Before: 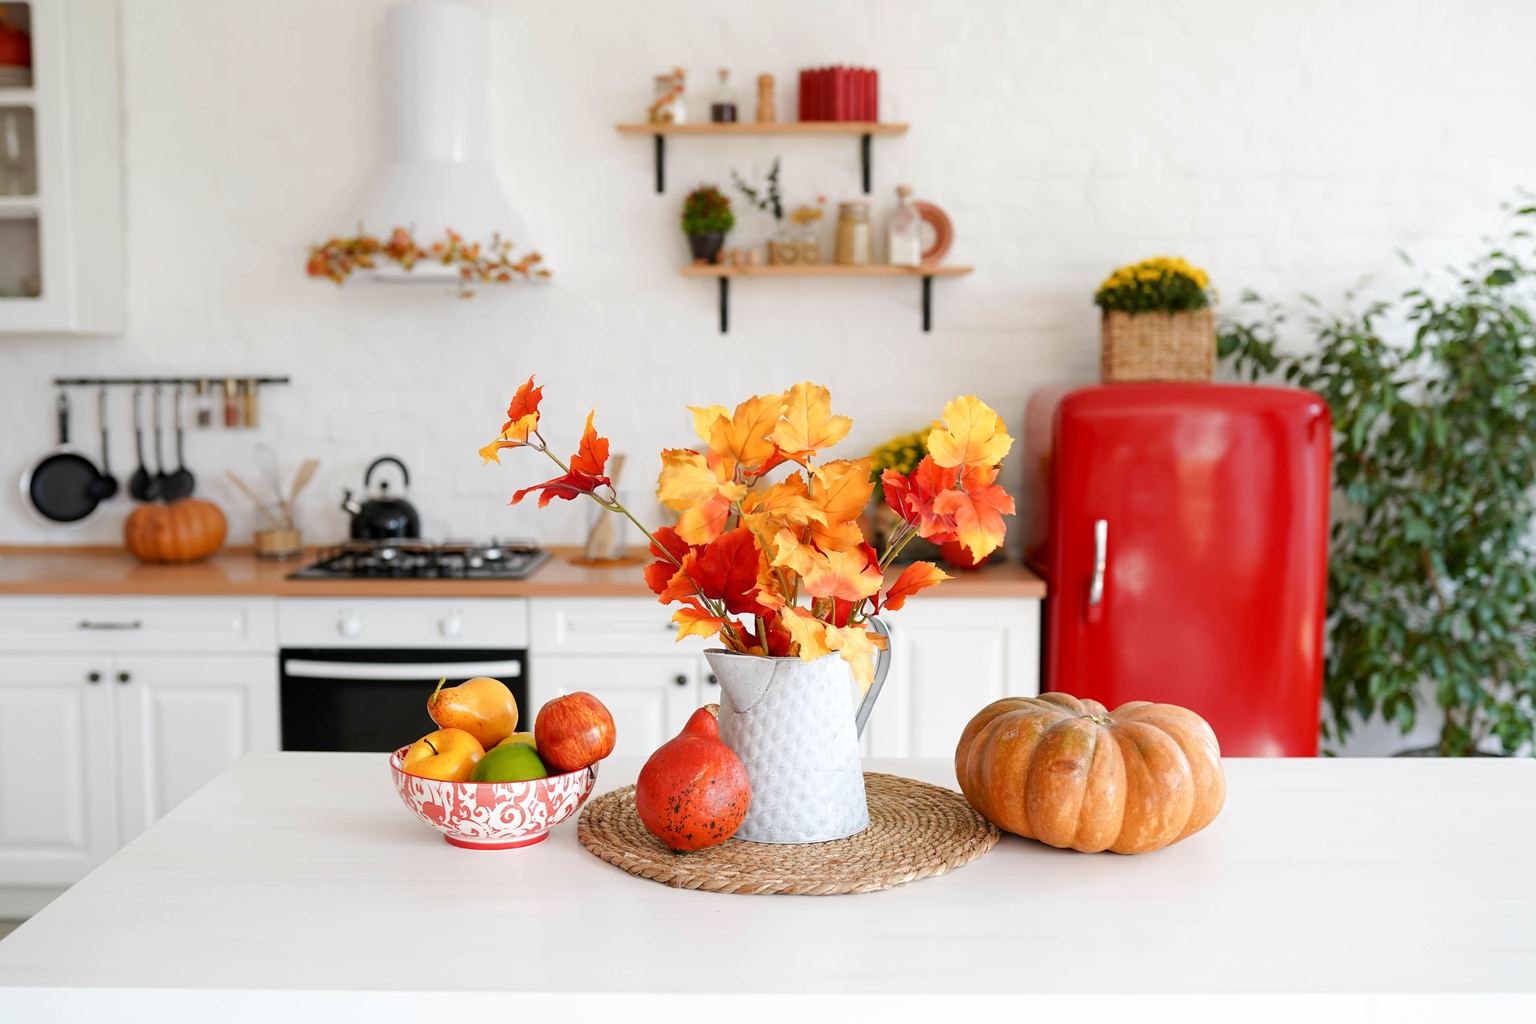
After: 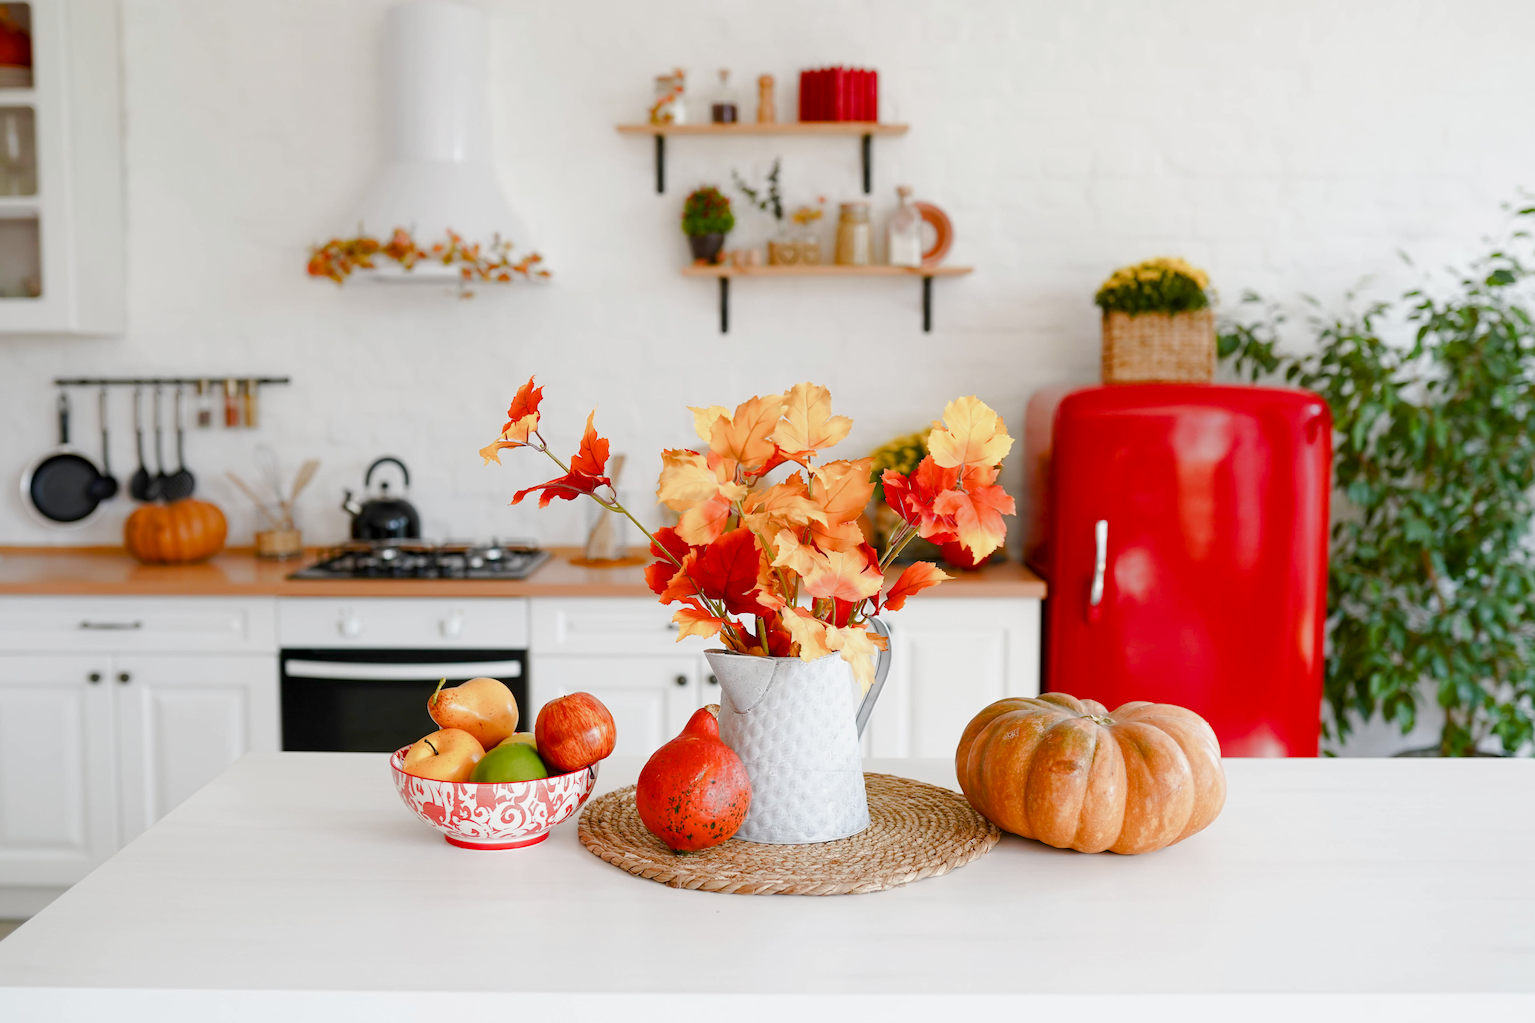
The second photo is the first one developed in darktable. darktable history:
color balance rgb: perceptual saturation grading › global saturation -0.122%, perceptual saturation grading › highlights -29.05%, perceptual saturation grading › mid-tones 29.992%, perceptual saturation grading › shadows 59.81%, global vibrance -16.626%, contrast -5.992%
